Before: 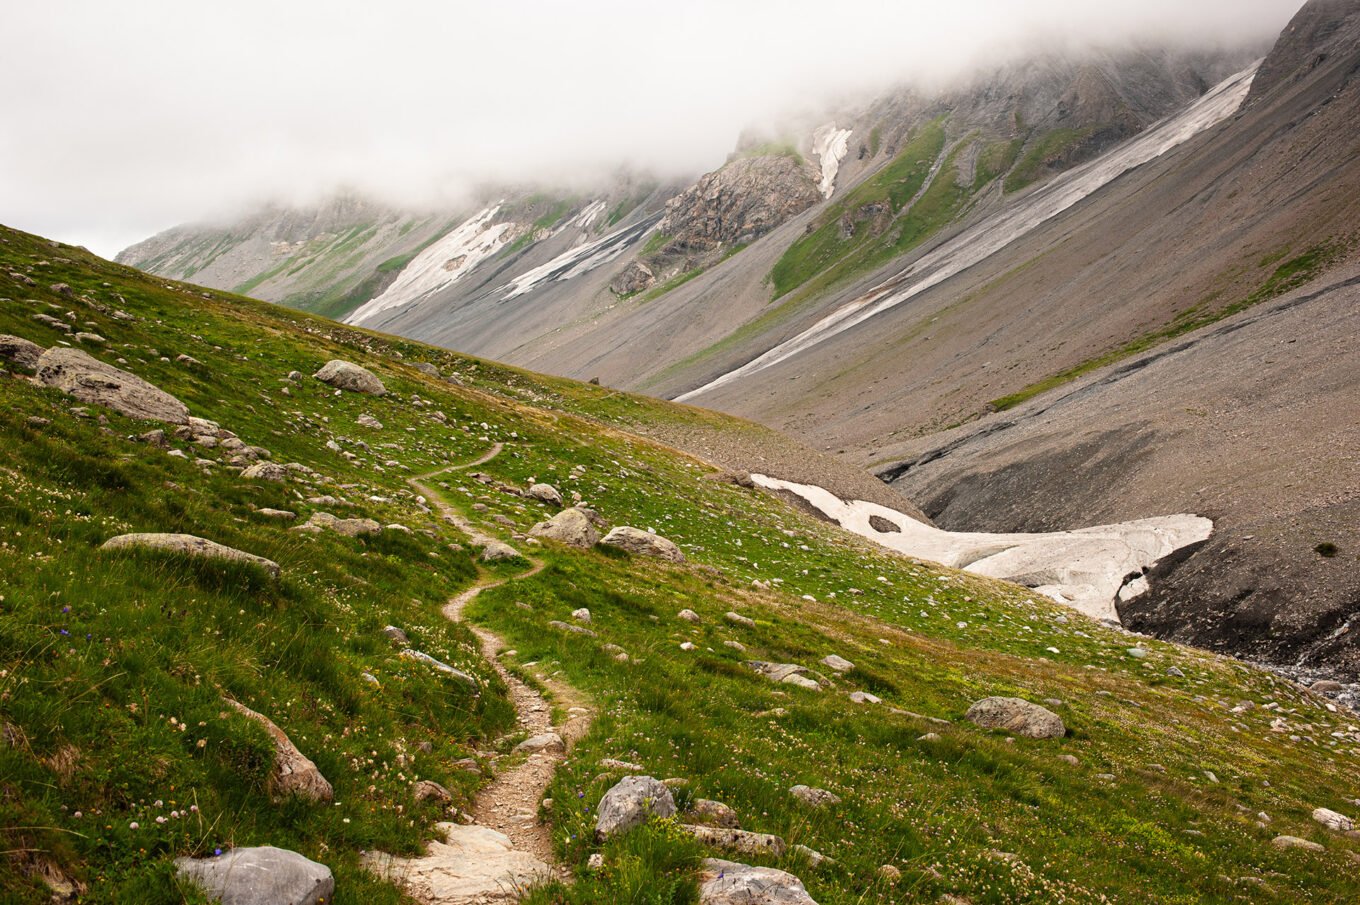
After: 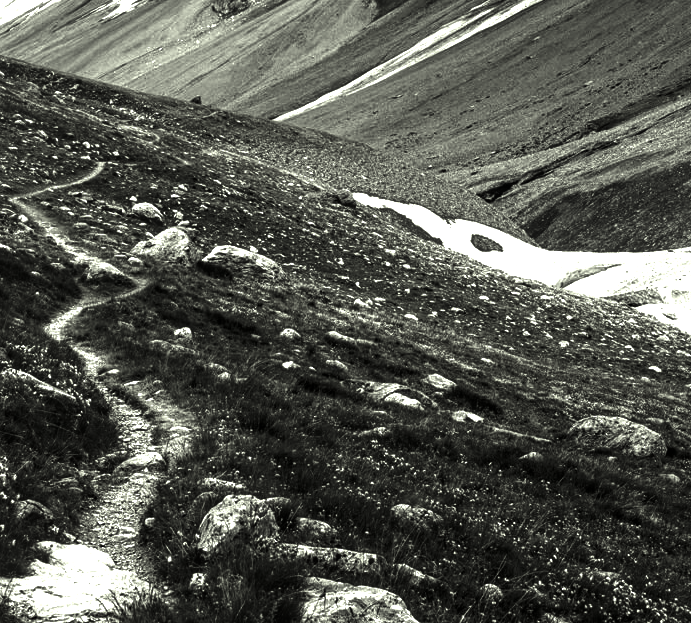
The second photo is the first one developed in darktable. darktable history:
contrast brightness saturation: contrast 0.019, brightness -0.987, saturation -0.985
local contrast: on, module defaults
exposure: black level correction 0, exposure 0.95 EV, compensate highlight preservation false
crop and rotate: left 29.309%, top 31.145%, right 19.831%
color correction: highlights a* -5.84, highlights b* 11.04
